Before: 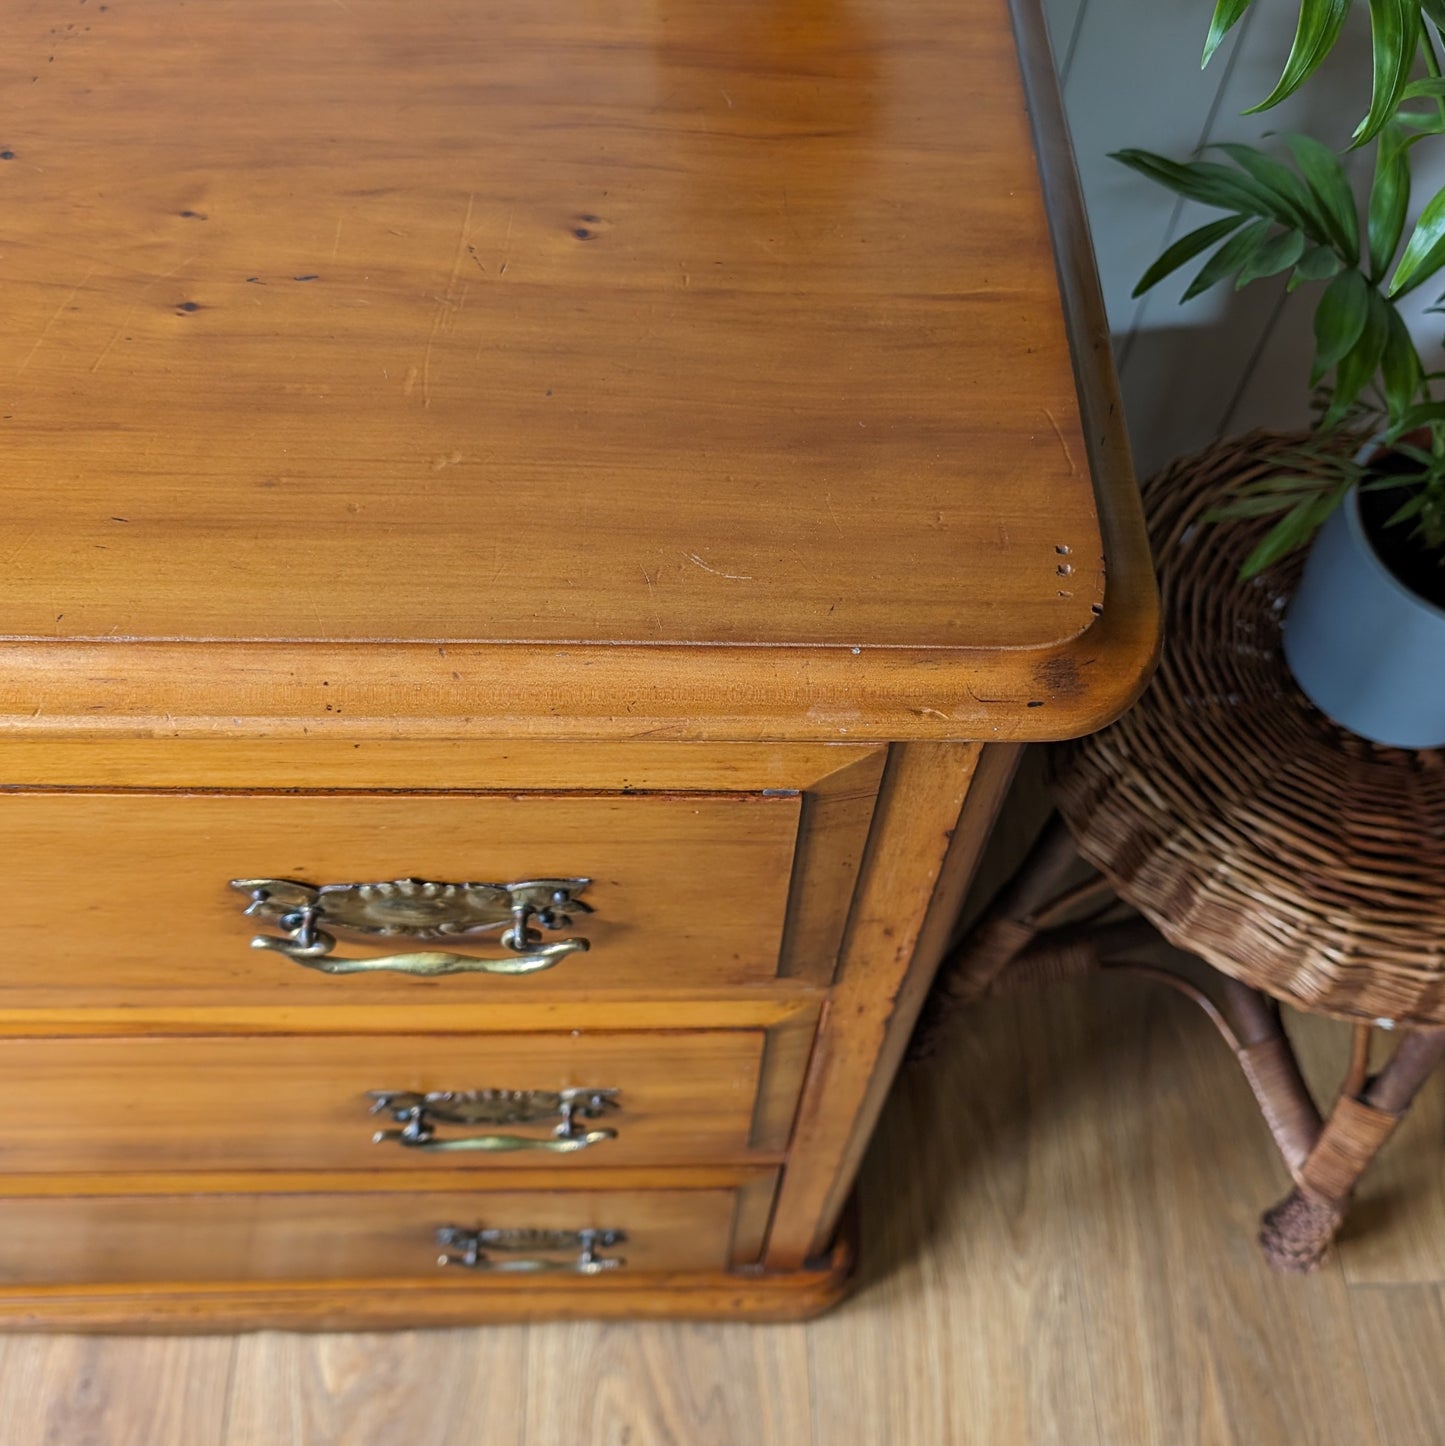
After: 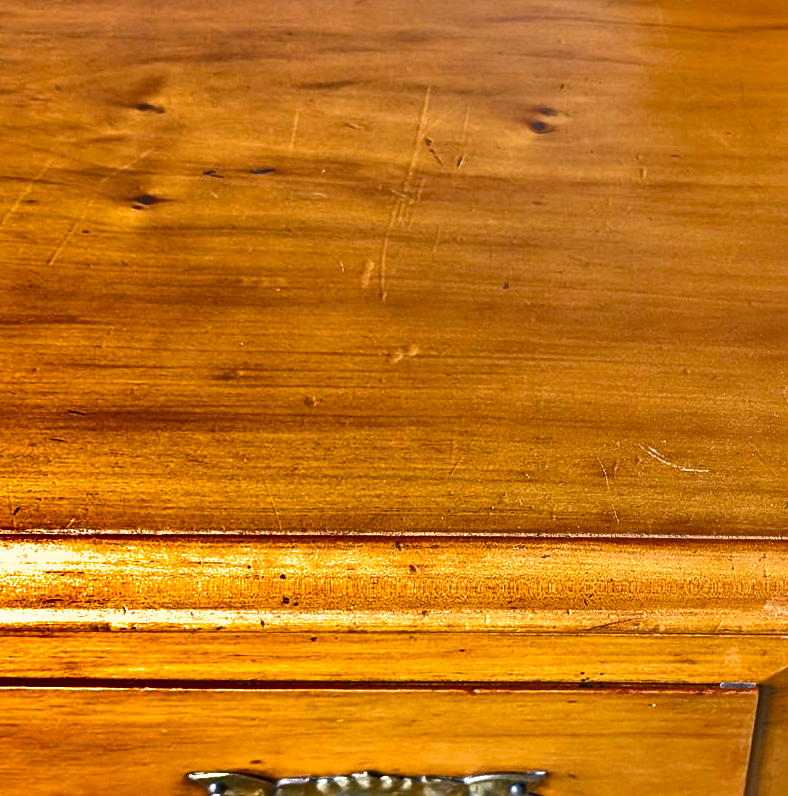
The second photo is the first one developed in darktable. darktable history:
tone equalizer: on, module defaults
exposure: black level correction 0, exposure 1.105 EV, compensate exposure bias true, compensate highlight preservation false
color balance rgb: perceptual saturation grading › global saturation 34.923%, perceptual saturation grading › highlights -29.927%, perceptual saturation grading › shadows 35.617%
crop and rotate: left 3.036%, top 7.439%, right 42.395%, bottom 37.507%
levels: levels [0.026, 0.507, 0.987]
shadows and highlights: shadows 17.28, highlights -83.48, soften with gaussian
